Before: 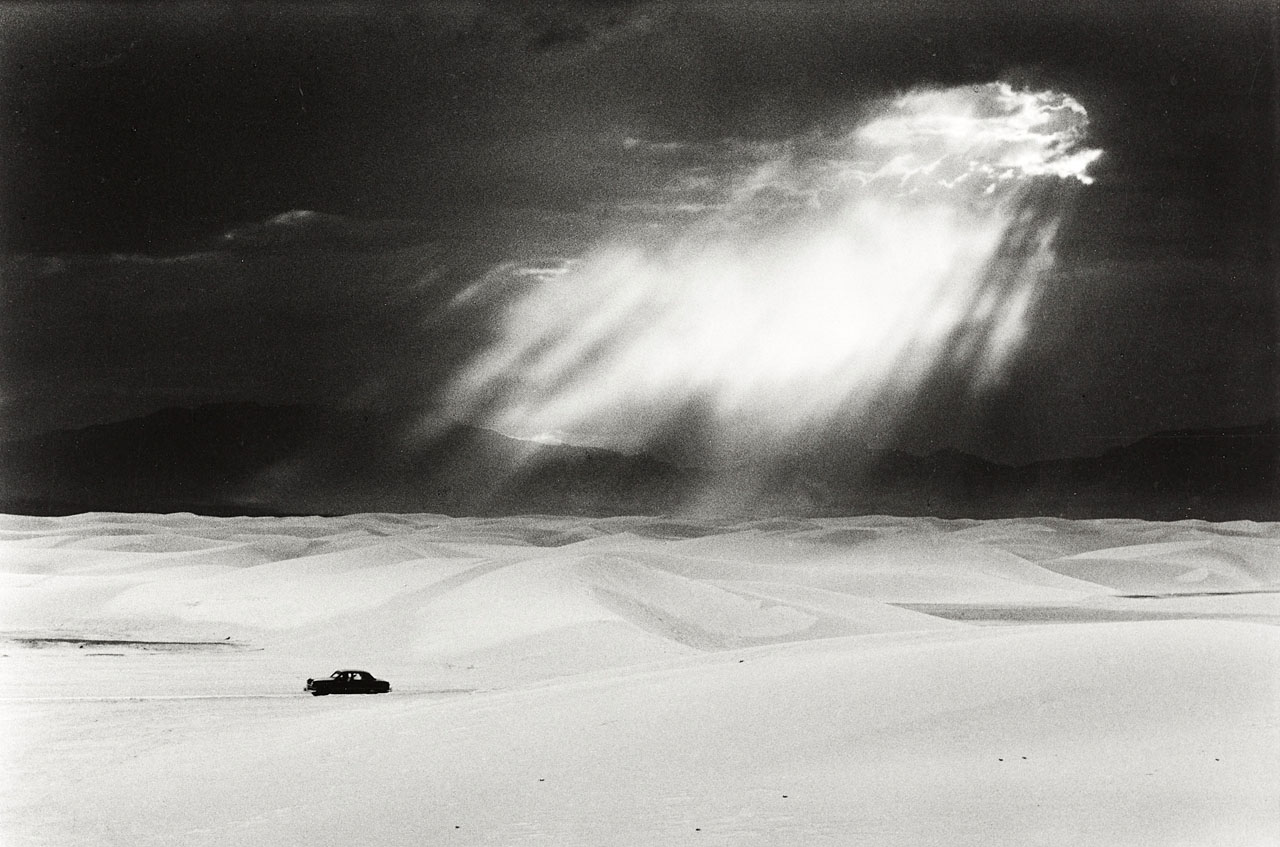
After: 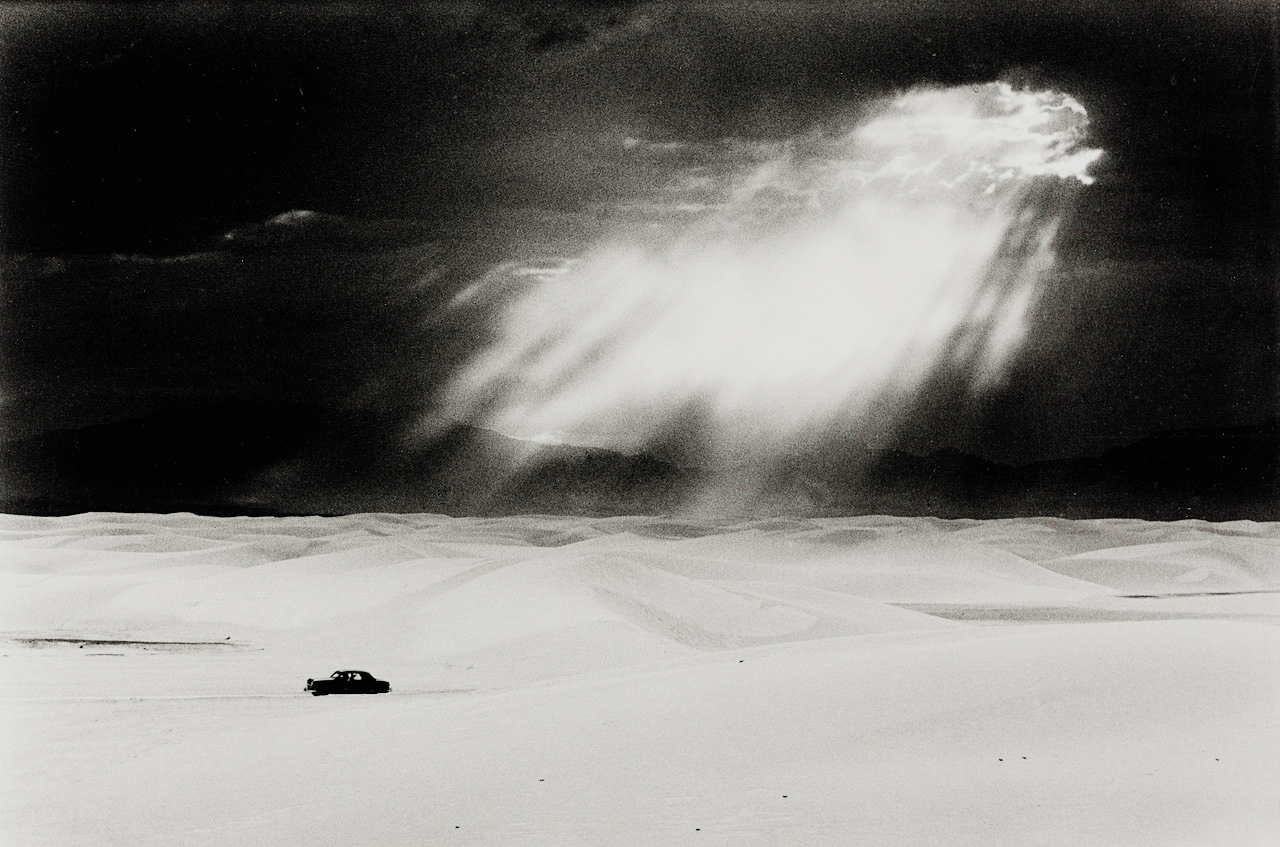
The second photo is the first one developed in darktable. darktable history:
filmic rgb: black relative exposure -4.4 EV, white relative exposure 5 EV, threshold 3 EV, hardness 2.23, latitude 40.06%, contrast 1.15, highlights saturation mix 10%, shadows ↔ highlights balance 1.04%, preserve chrominance RGB euclidean norm (legacy), color science v4 (2020), enable highlight reconstruction true
contrast brightness saturation: contrast 0.2, brightness 0.16, saturation 0.22
